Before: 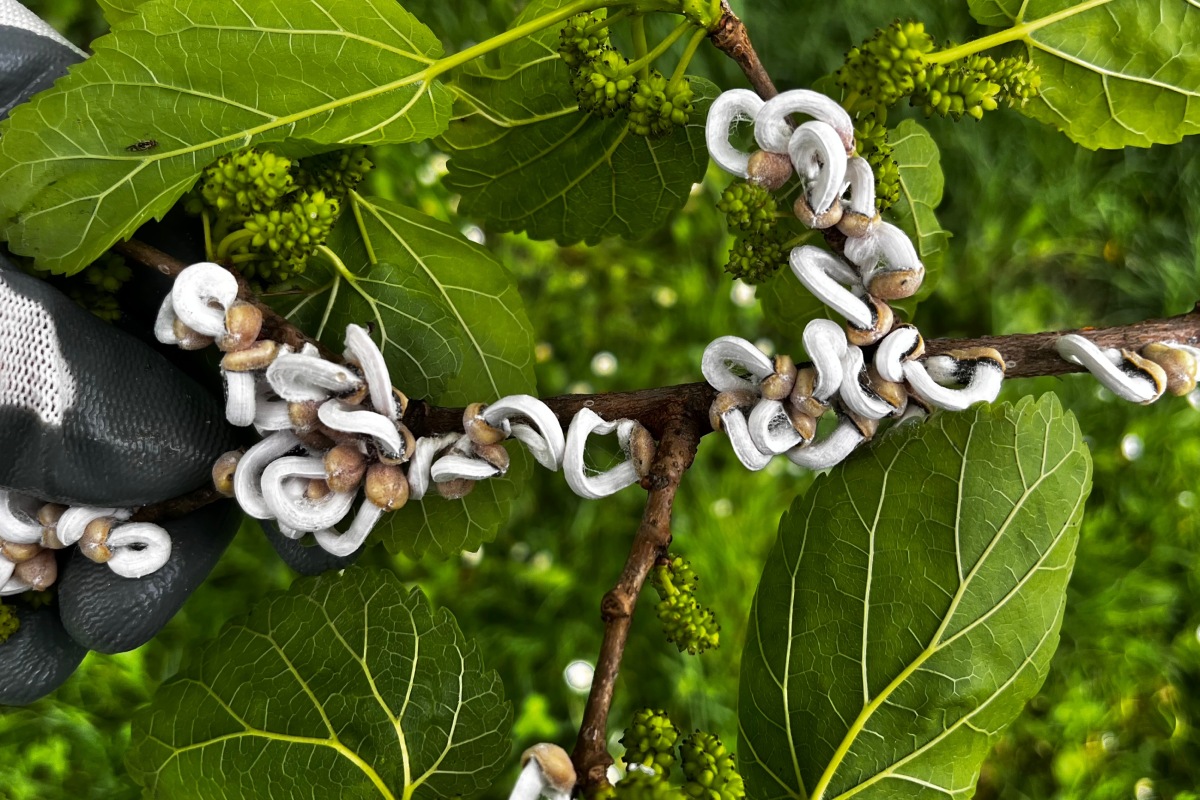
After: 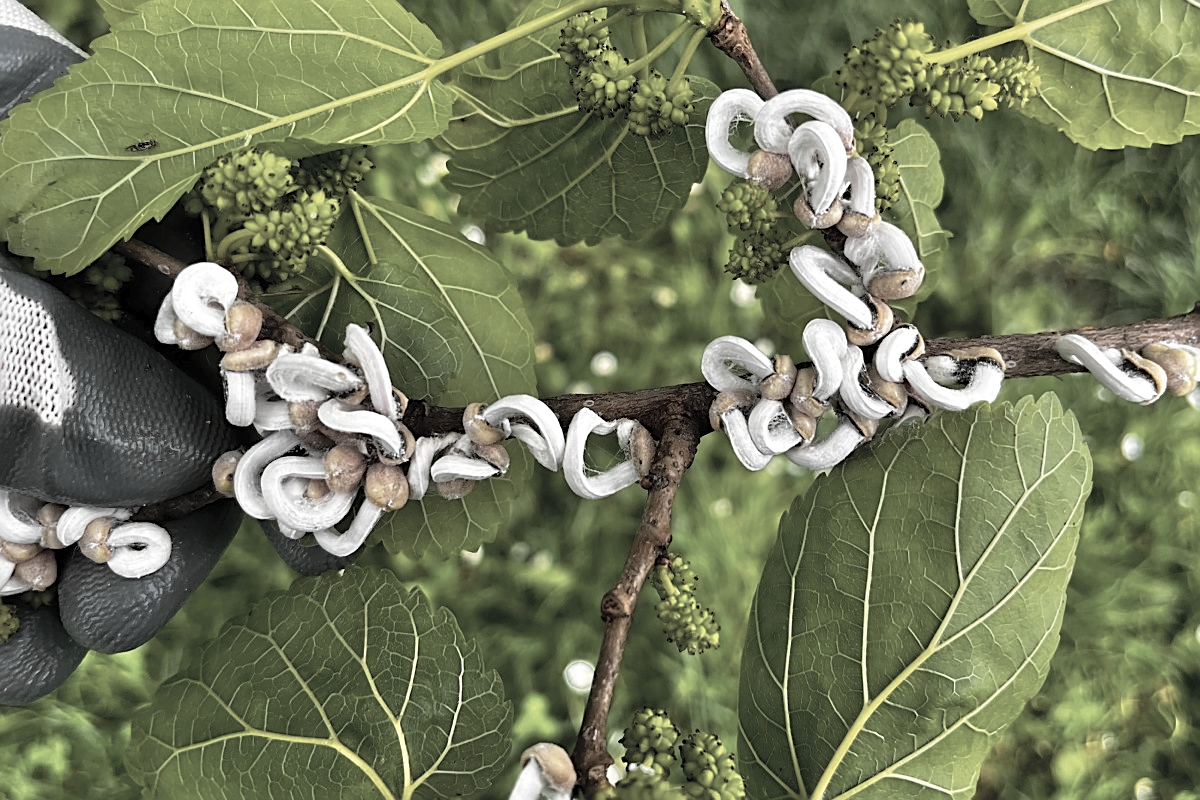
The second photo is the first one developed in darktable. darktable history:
contrast brightness saturation: brightness 0.18, saturation -0.5
sharpen: on, module defaults
